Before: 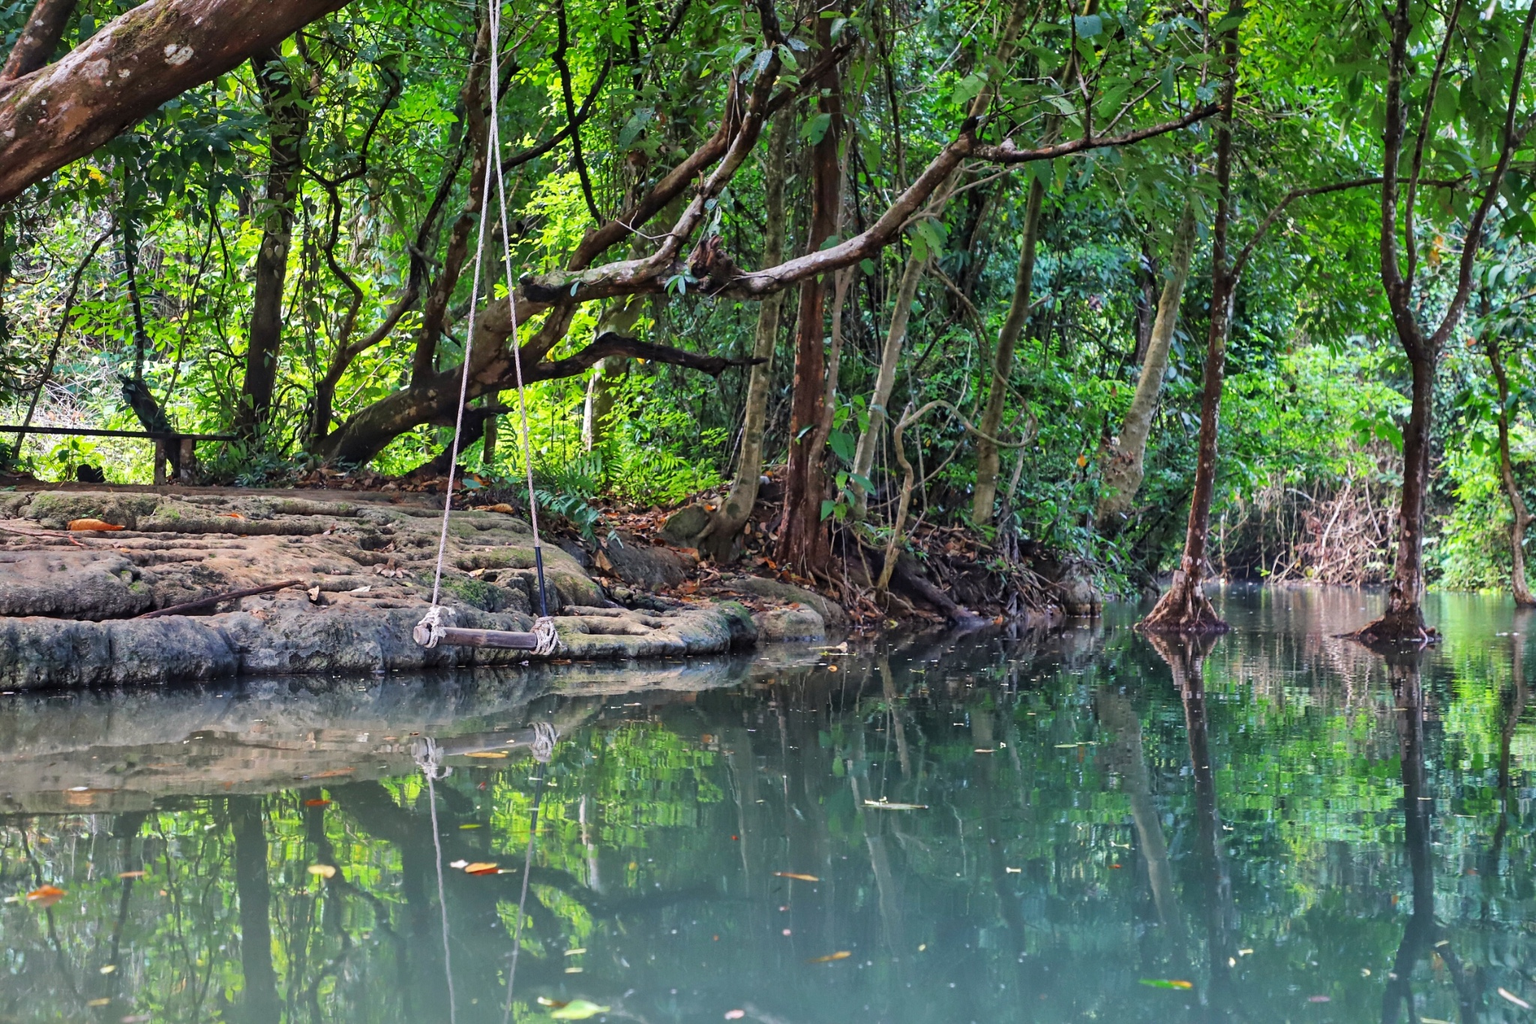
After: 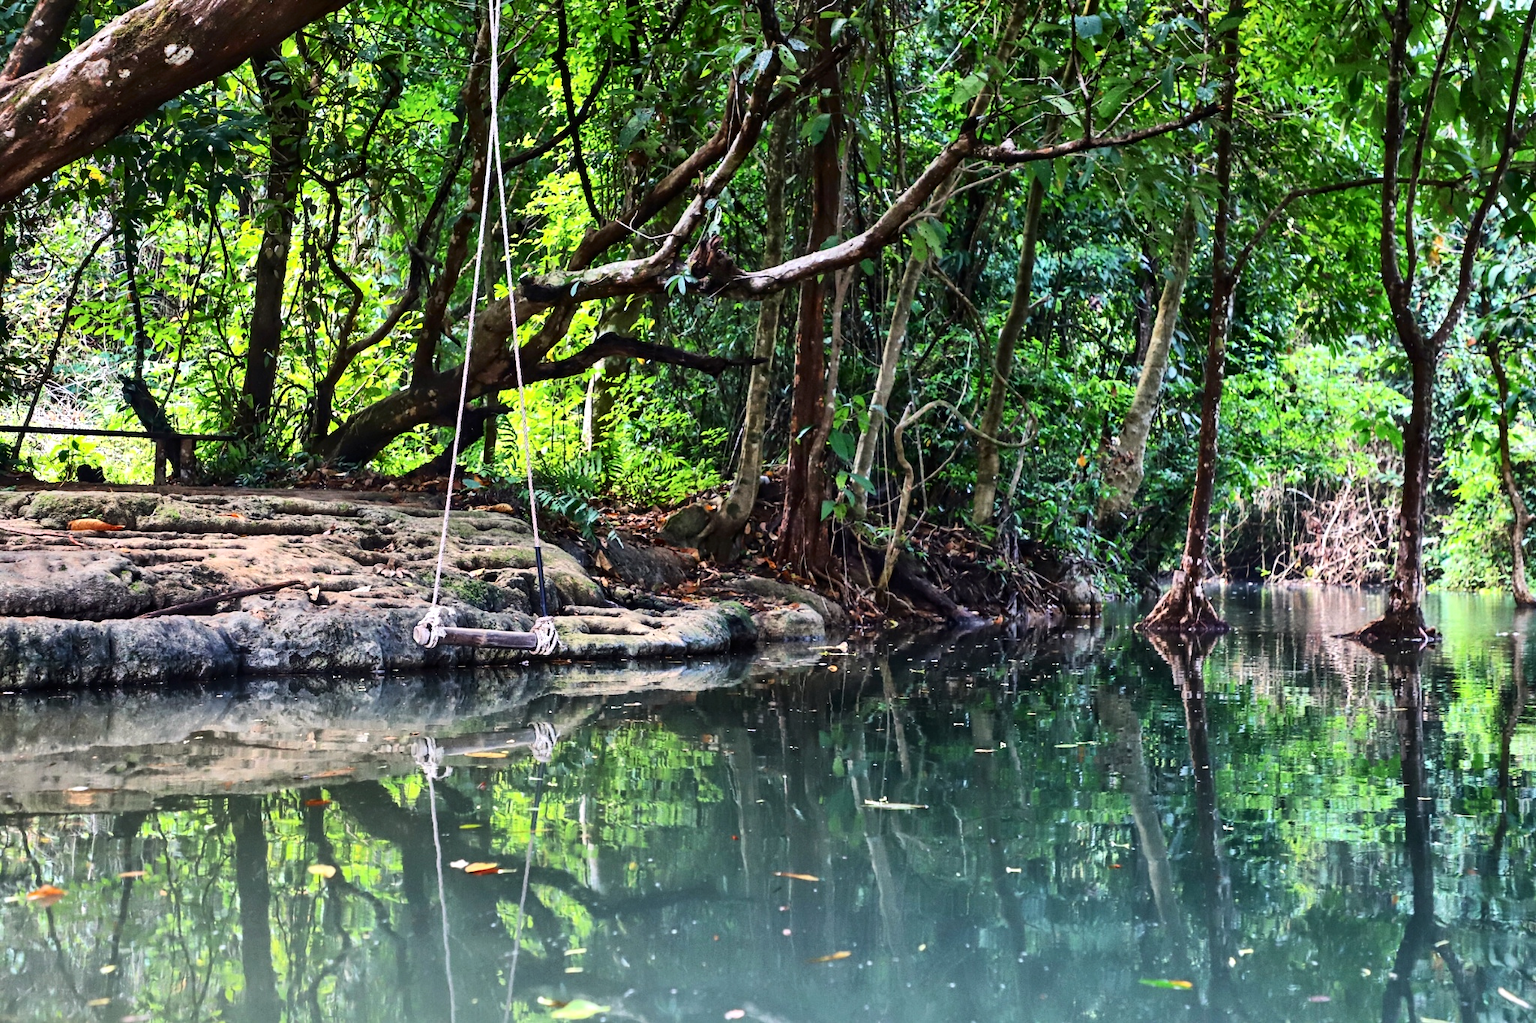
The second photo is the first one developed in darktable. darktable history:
contrast brightness saturation: contrast 0.221
tone equalizer: -8 EV -0.387 EV, -7 EV -0.355 EV, -6 EV -0.35 EV, -5 EV -0.204 EV, -3 EV 0.188 EV, -2 EV 0.352 EV, -1 EV 0.367 EV, +0 EV 0.395 EV, edges refinement/feathering 500, mask exposure compensation -1.57 EV, preserve details no
